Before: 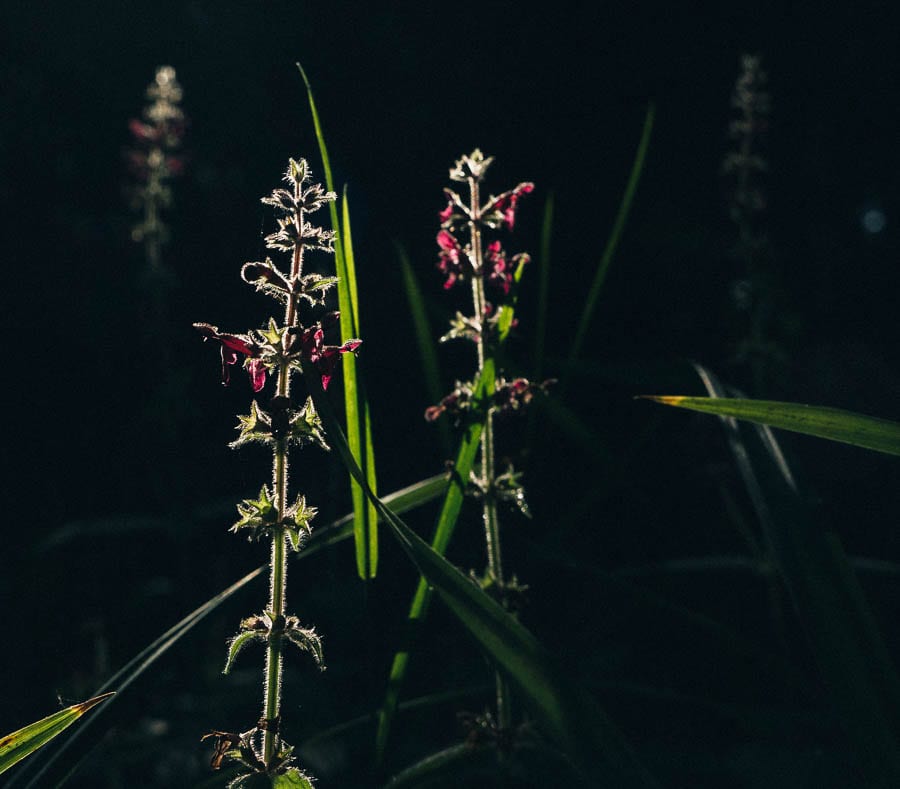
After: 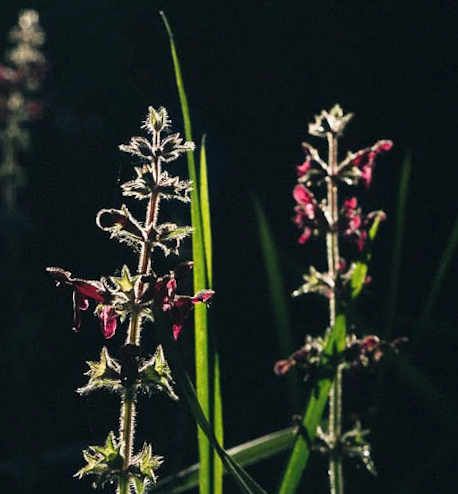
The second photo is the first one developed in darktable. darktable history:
crop: left 17.835%, top 7.675%, right 32.881%, bottom 32.213%
contrast brightness saturation: contrast 0.05, brightness 0.06, saturation 0.01
rotate and perspective: rotation 2.27°, automatic cropping off
